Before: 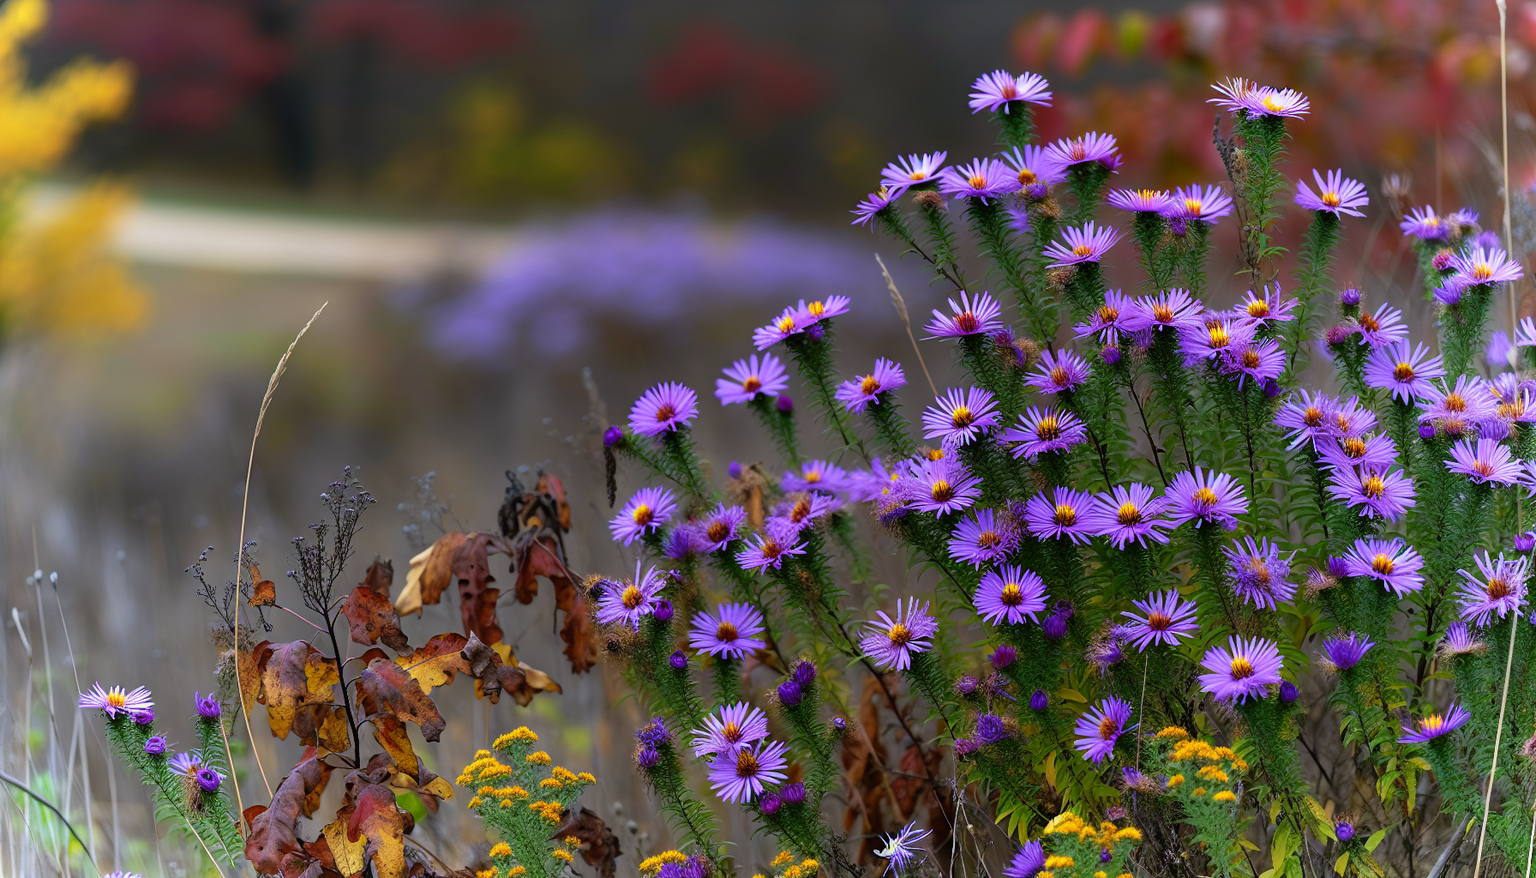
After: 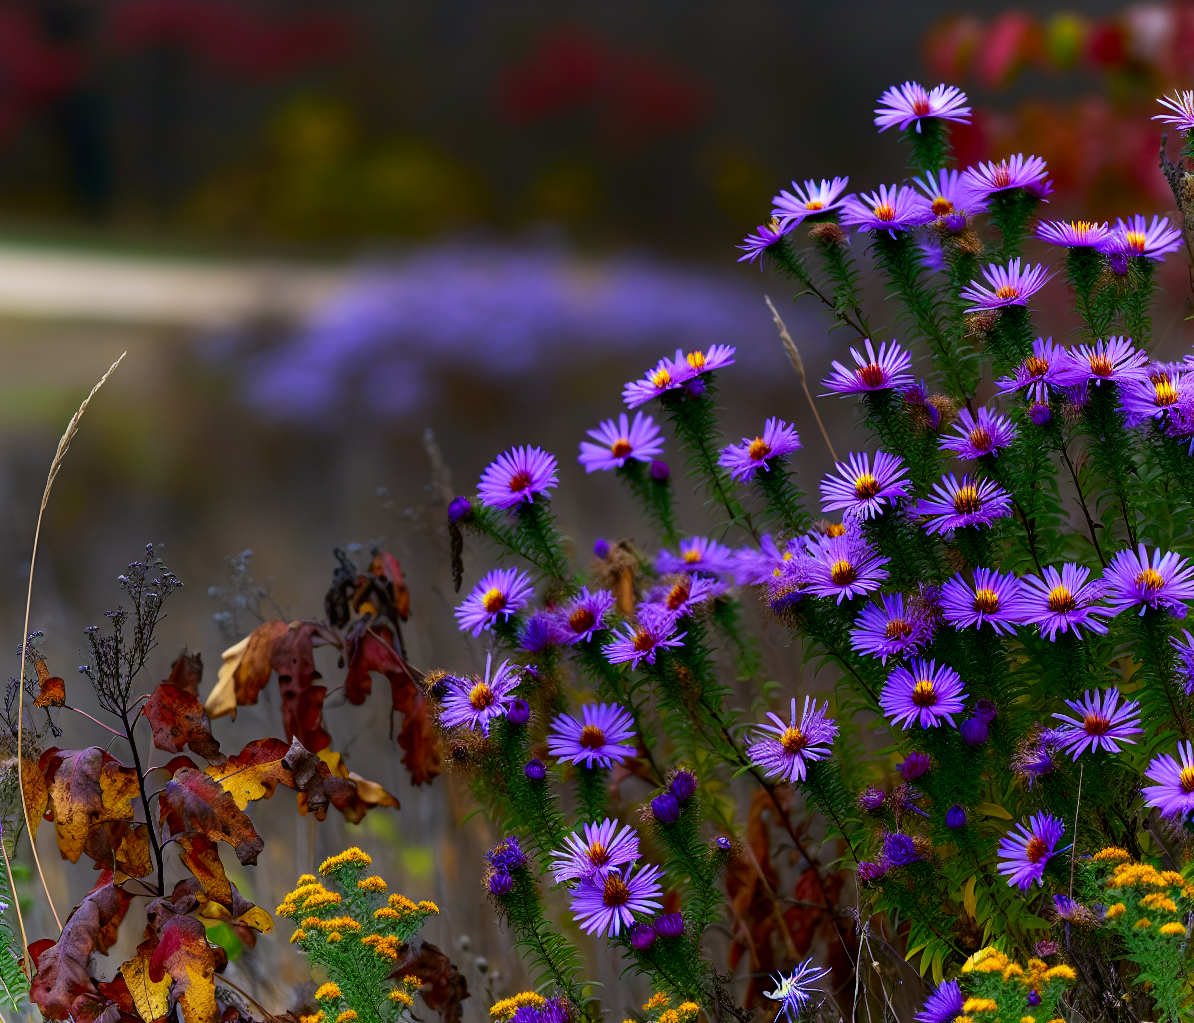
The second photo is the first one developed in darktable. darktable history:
contrast brightness saturation: contrast 0.12, brightness -0.12, saturation 0.2
crop and rotate: left 14.292%, right 19.041%
